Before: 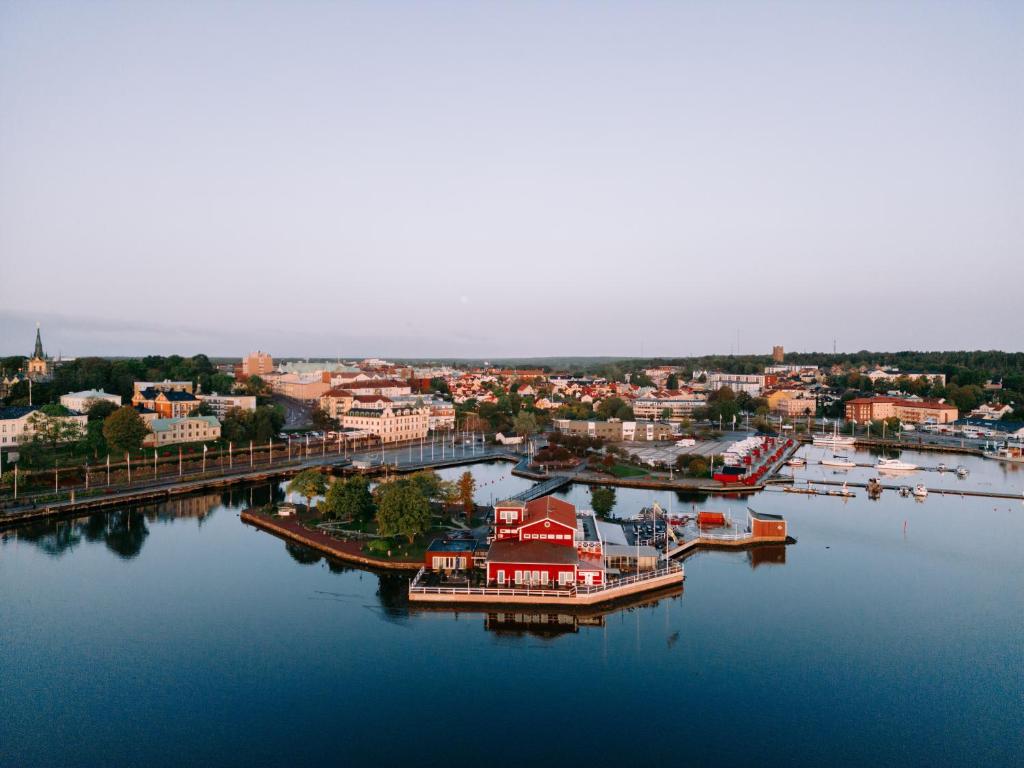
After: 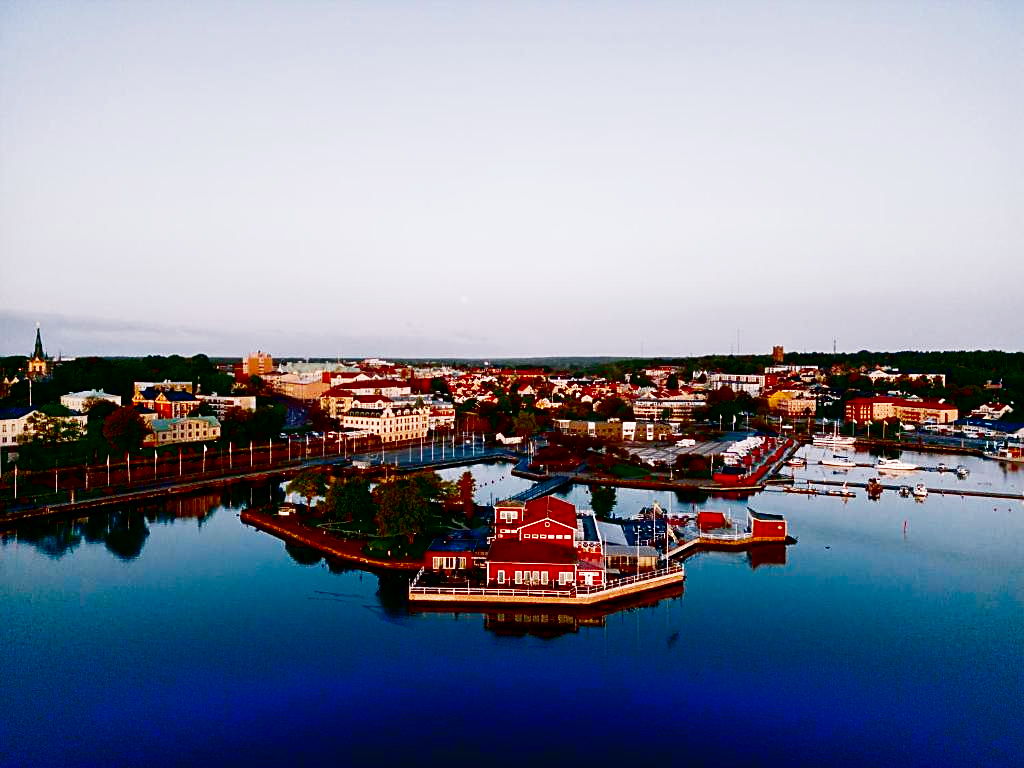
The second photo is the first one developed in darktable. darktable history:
sharpen: on, module defaults
contrast brightness saturation: brightness -0.989, saturation 0.98
base curve: curves: ch0 [(0, 0) (0.032, 0.037) (0.105, 0.228) (0.435, 0.76) (0.856, 0.983) (1, 1)], preserve colors none
